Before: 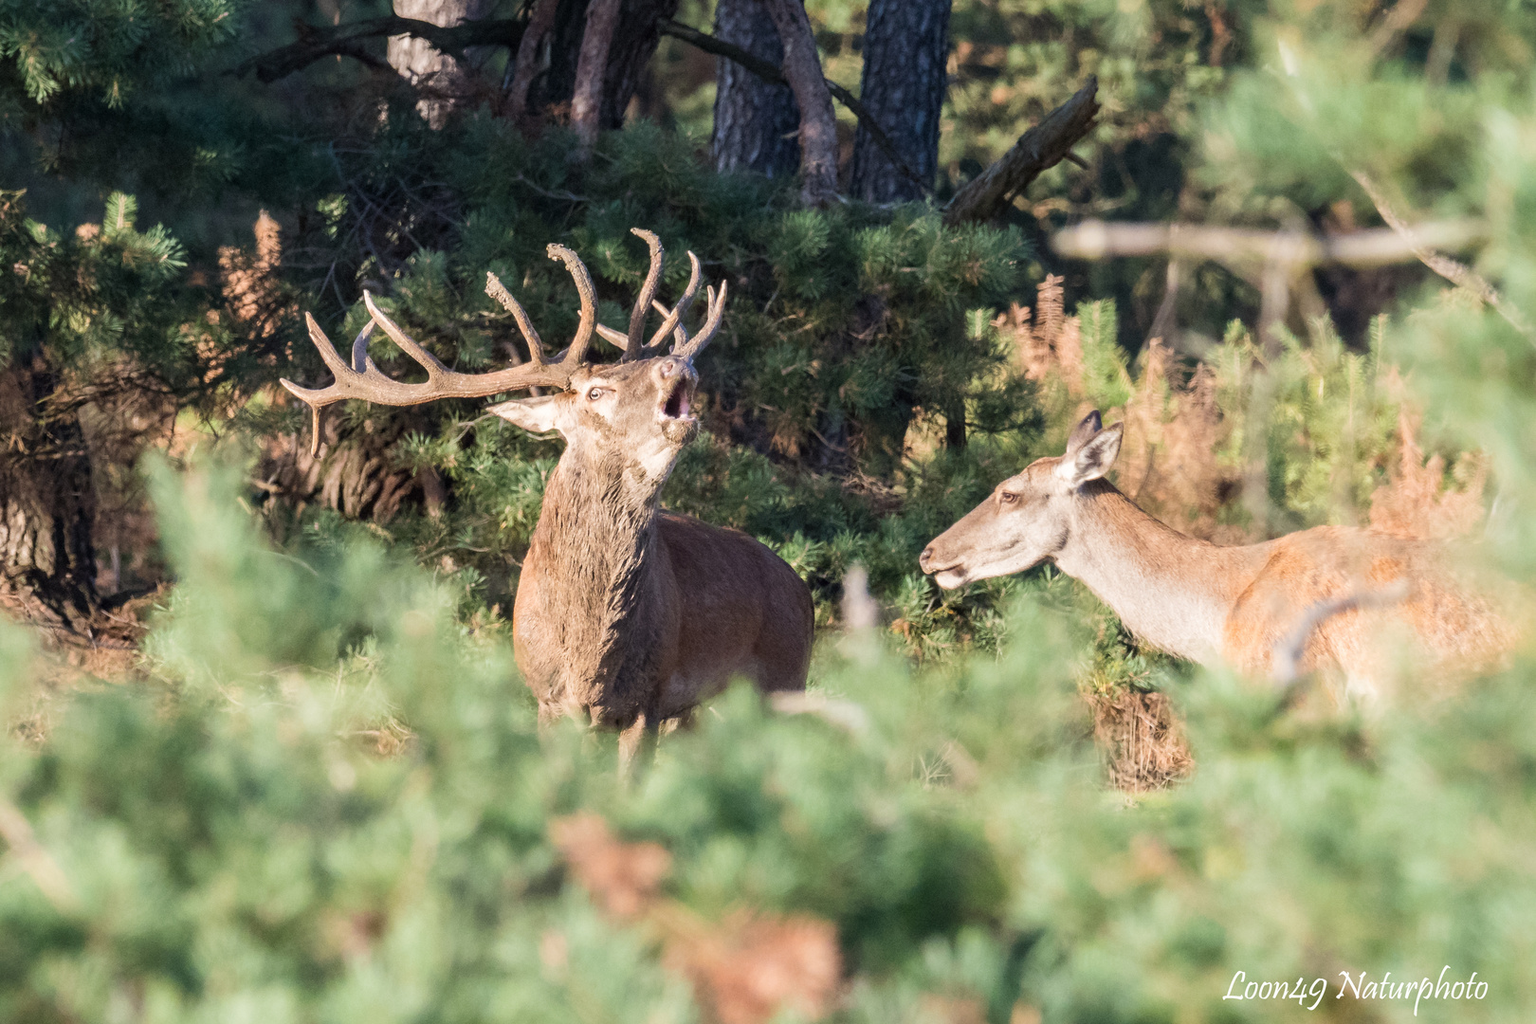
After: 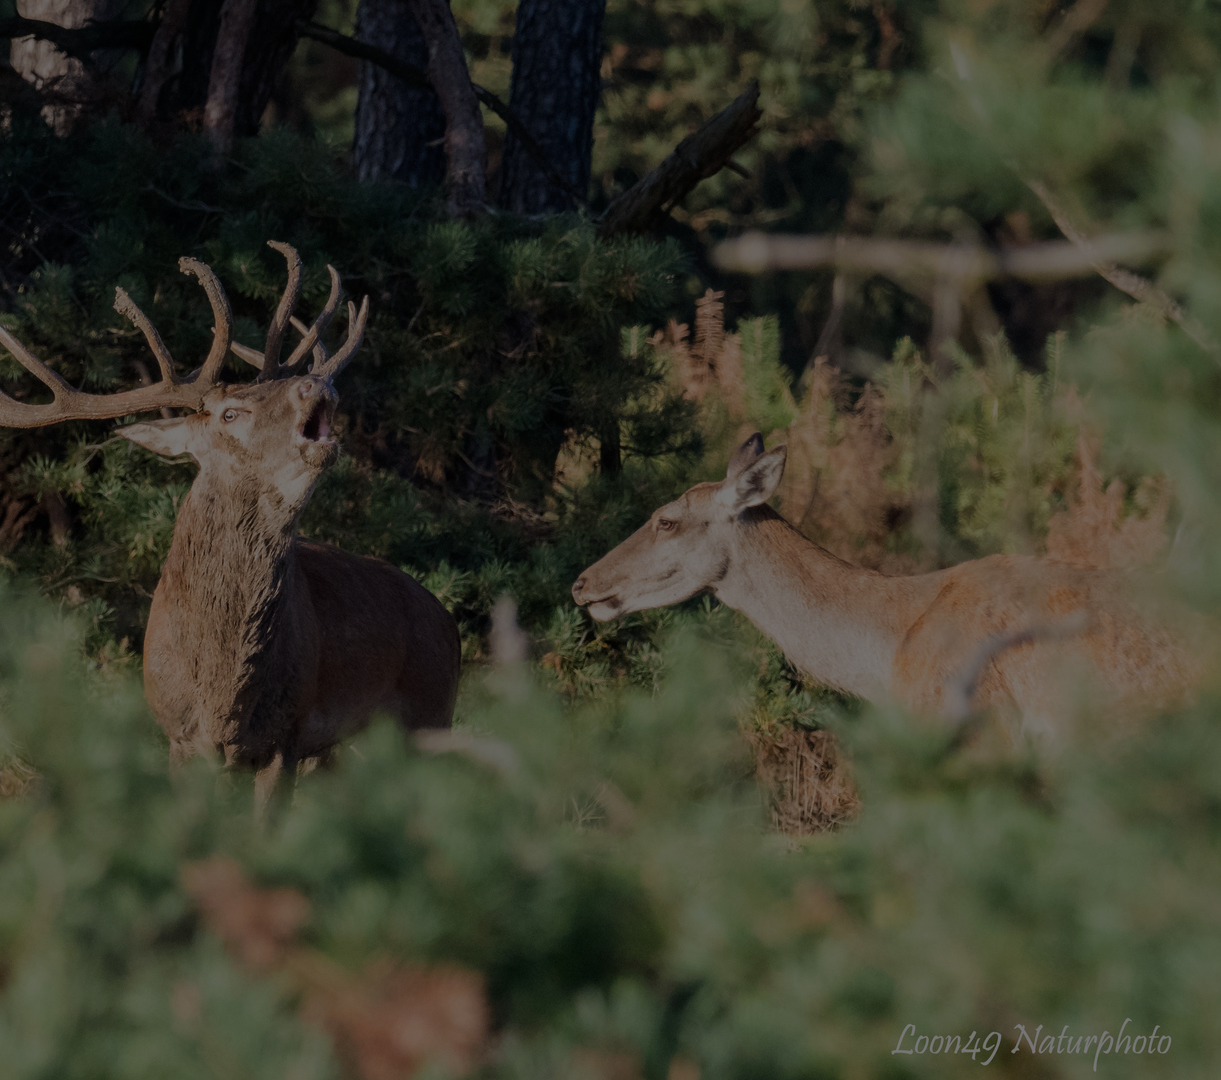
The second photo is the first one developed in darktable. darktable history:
crop and rotate: left 24.6%
exposure: exposure -2.446 EV, compensate highlight preservation false
